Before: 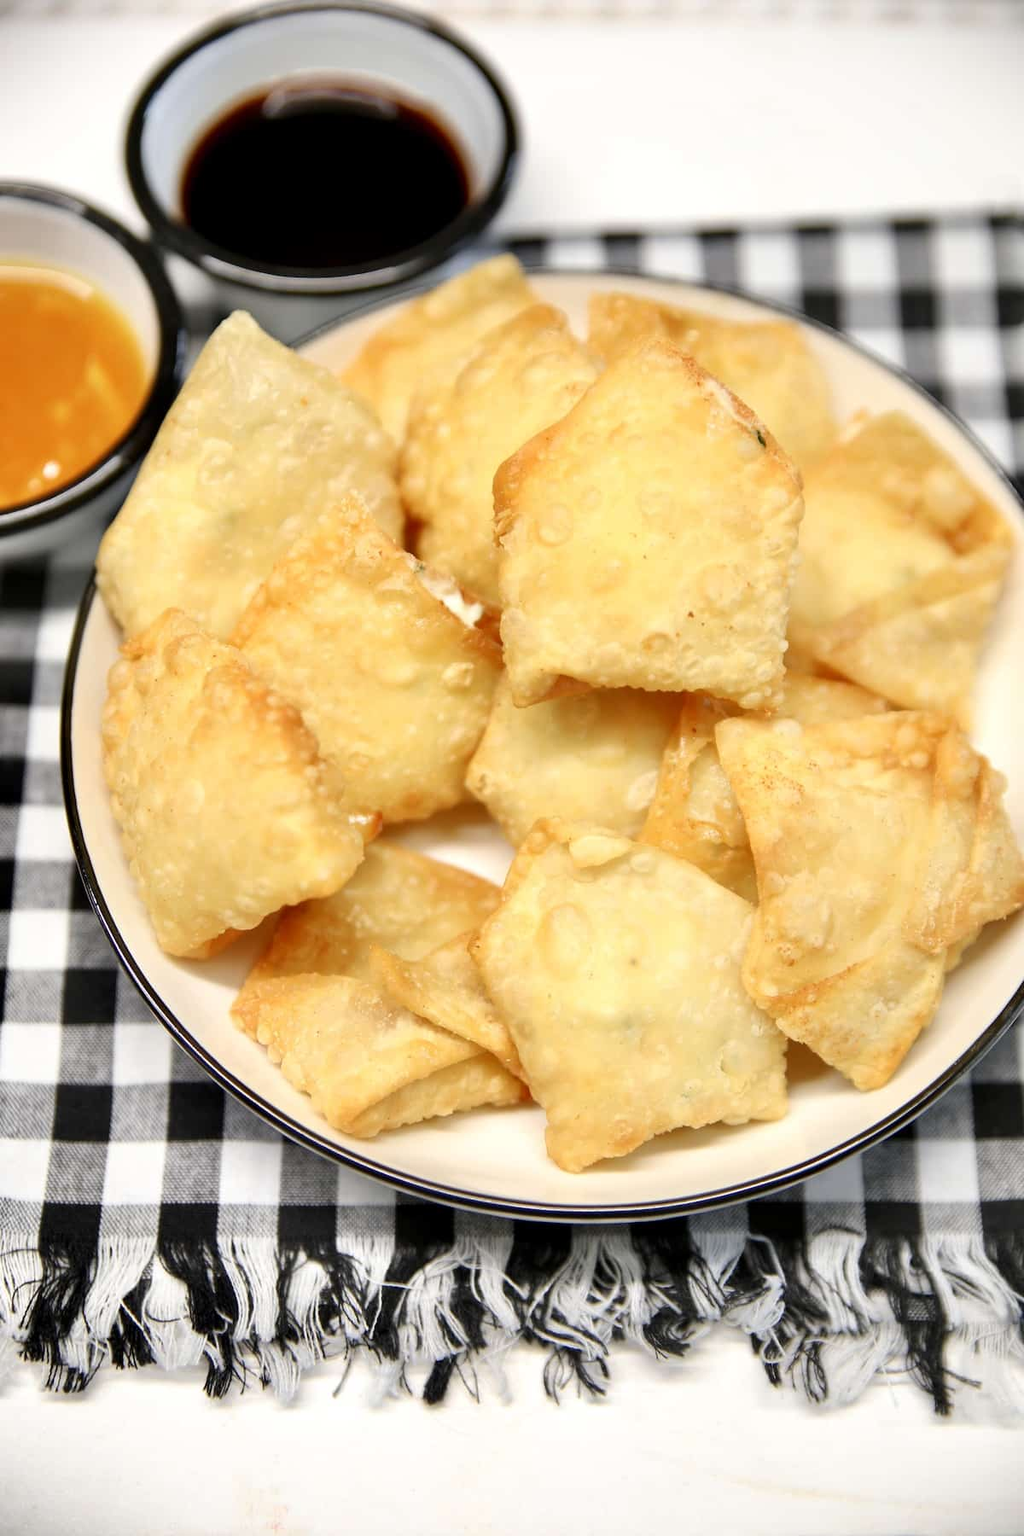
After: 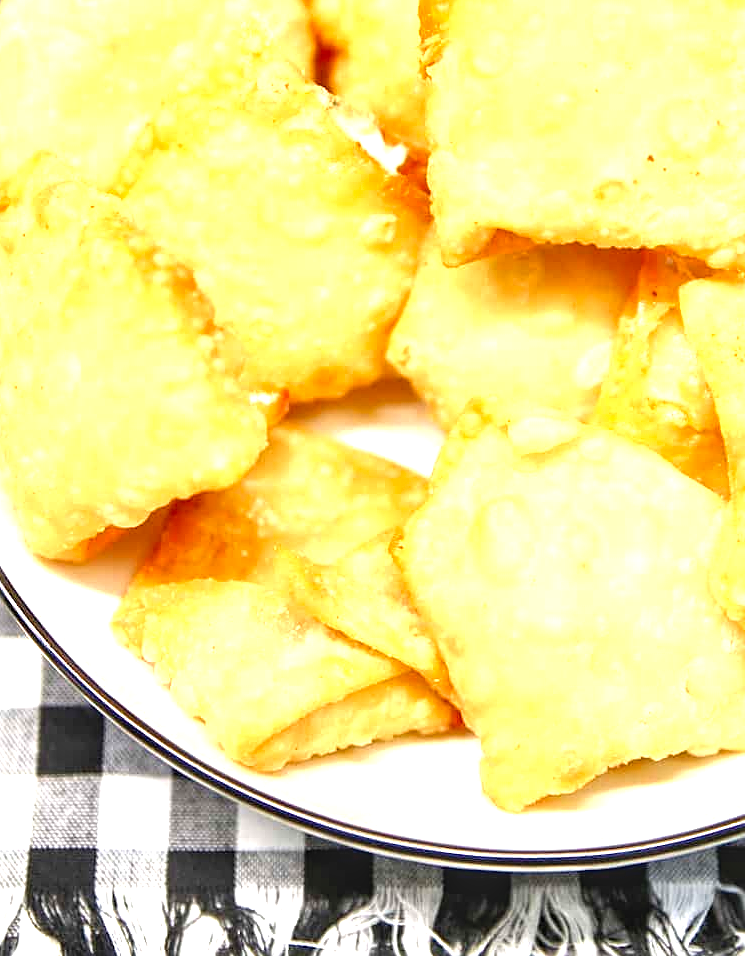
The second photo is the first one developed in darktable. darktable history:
local contrast: on, module defaults
sharpen: on, module defaults
exposure: exposure 1 EV, compensate highlight preservation false
crop: left 13.286%, top 31.274%, right 24.549%, bottom 15.577%
